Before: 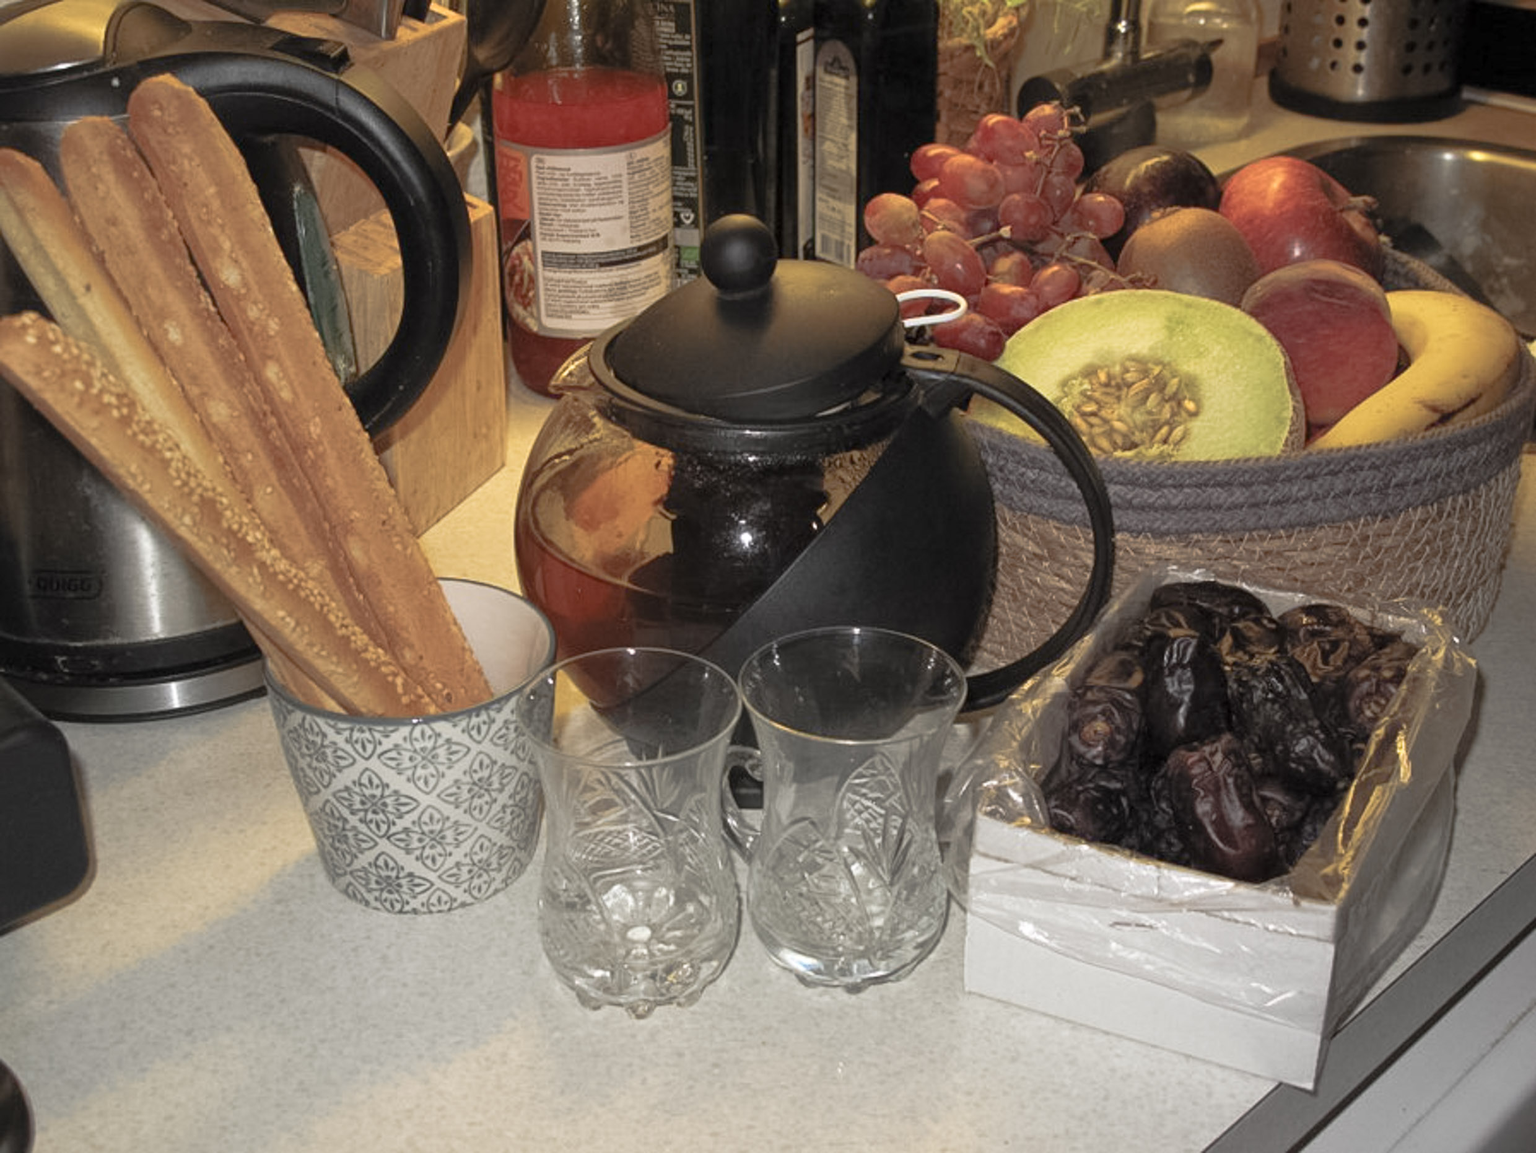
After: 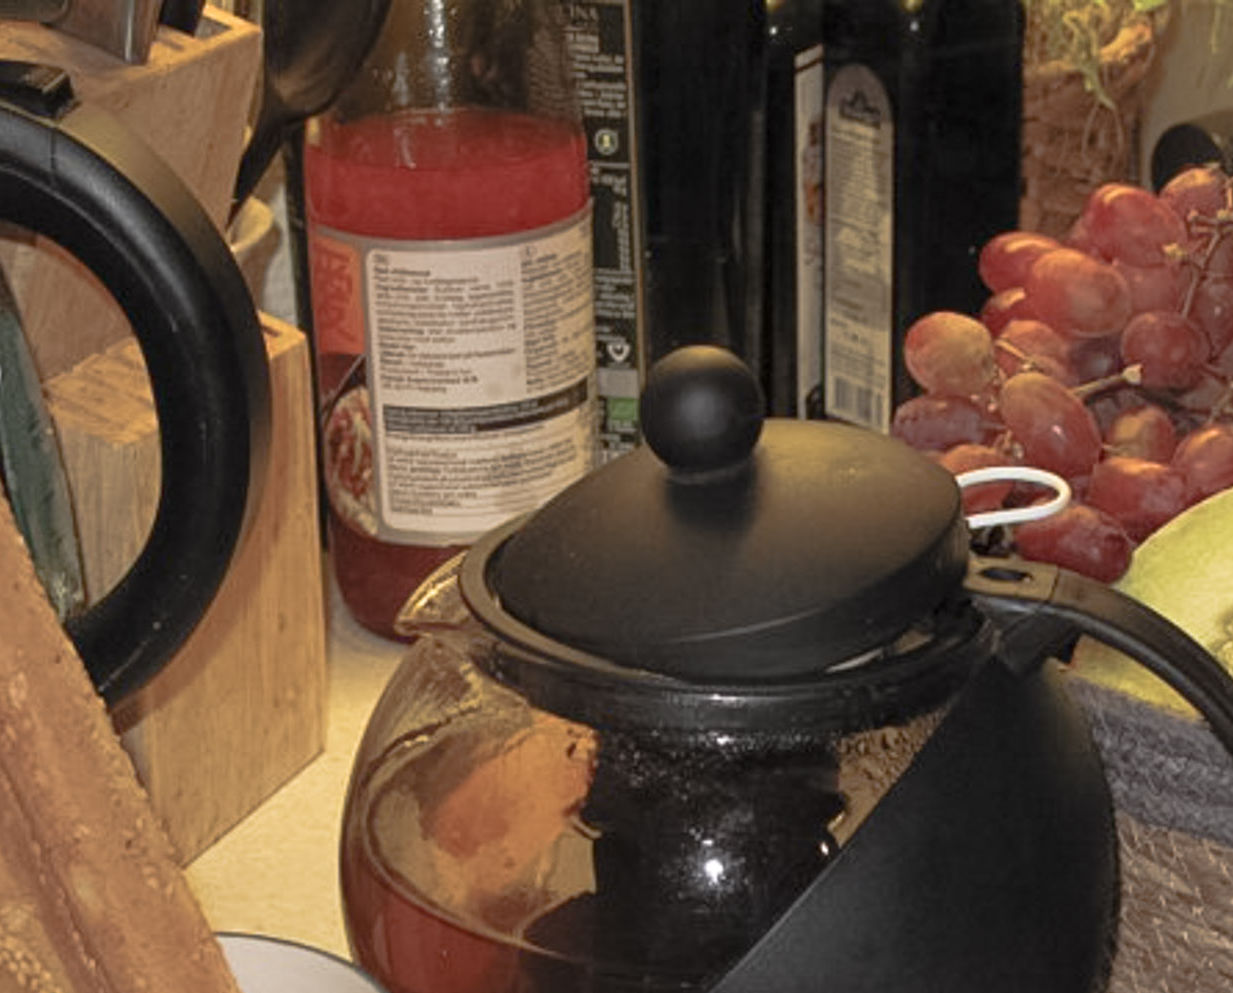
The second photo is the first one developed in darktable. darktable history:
crop: left 19.82%, right 30.443%, bottom 46.638%
